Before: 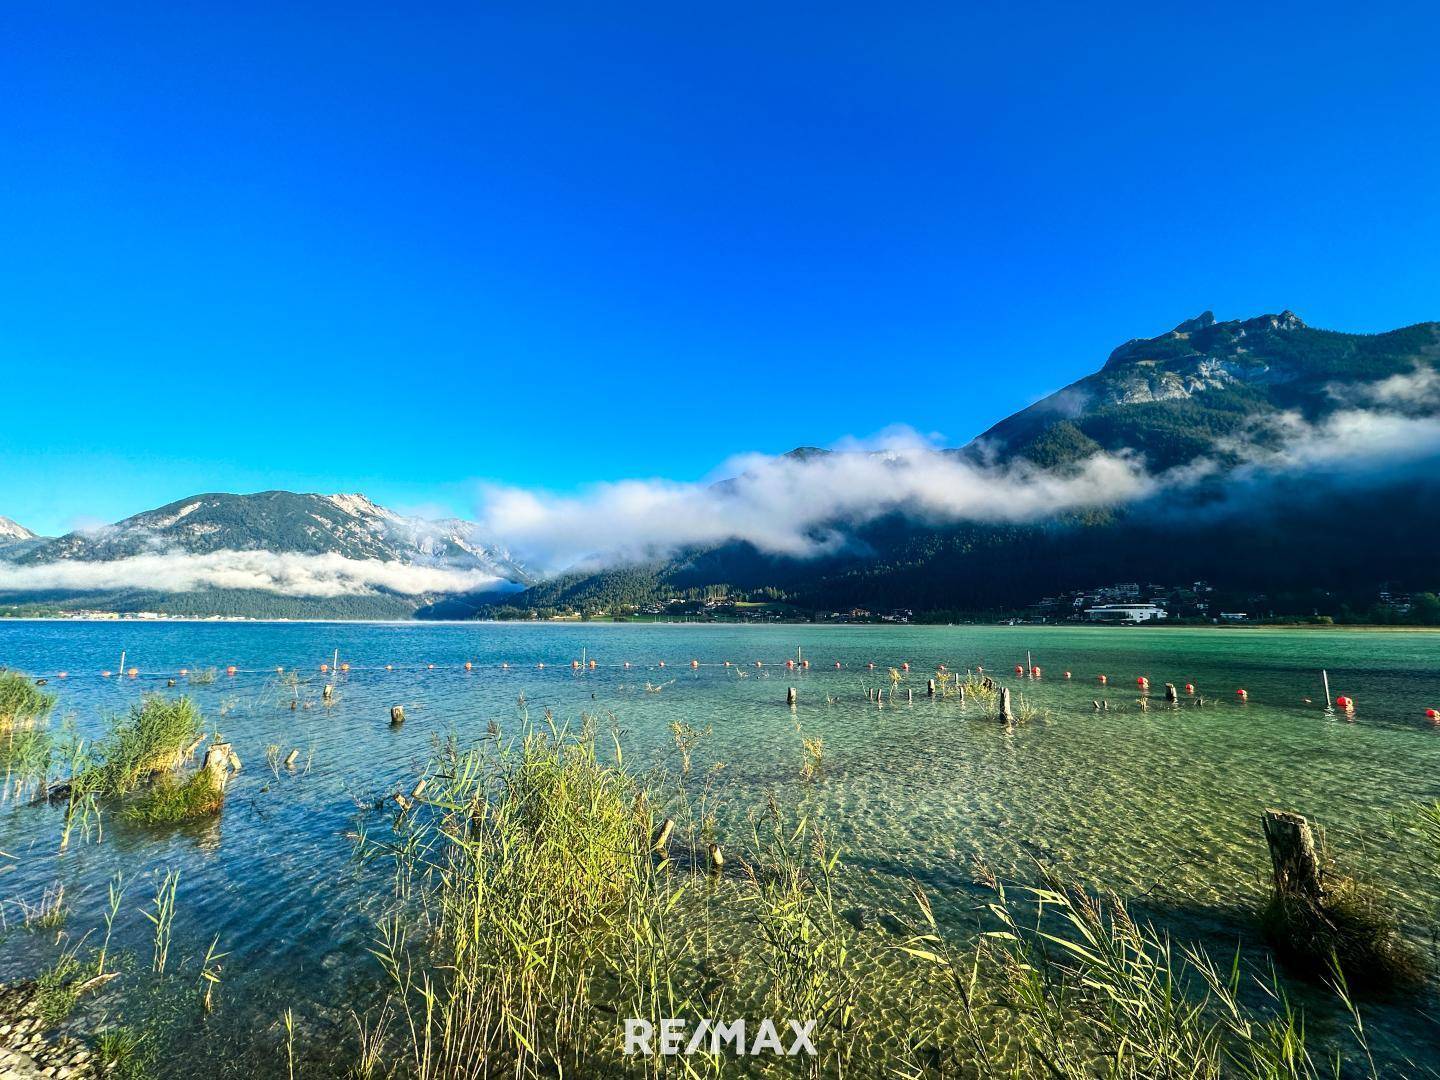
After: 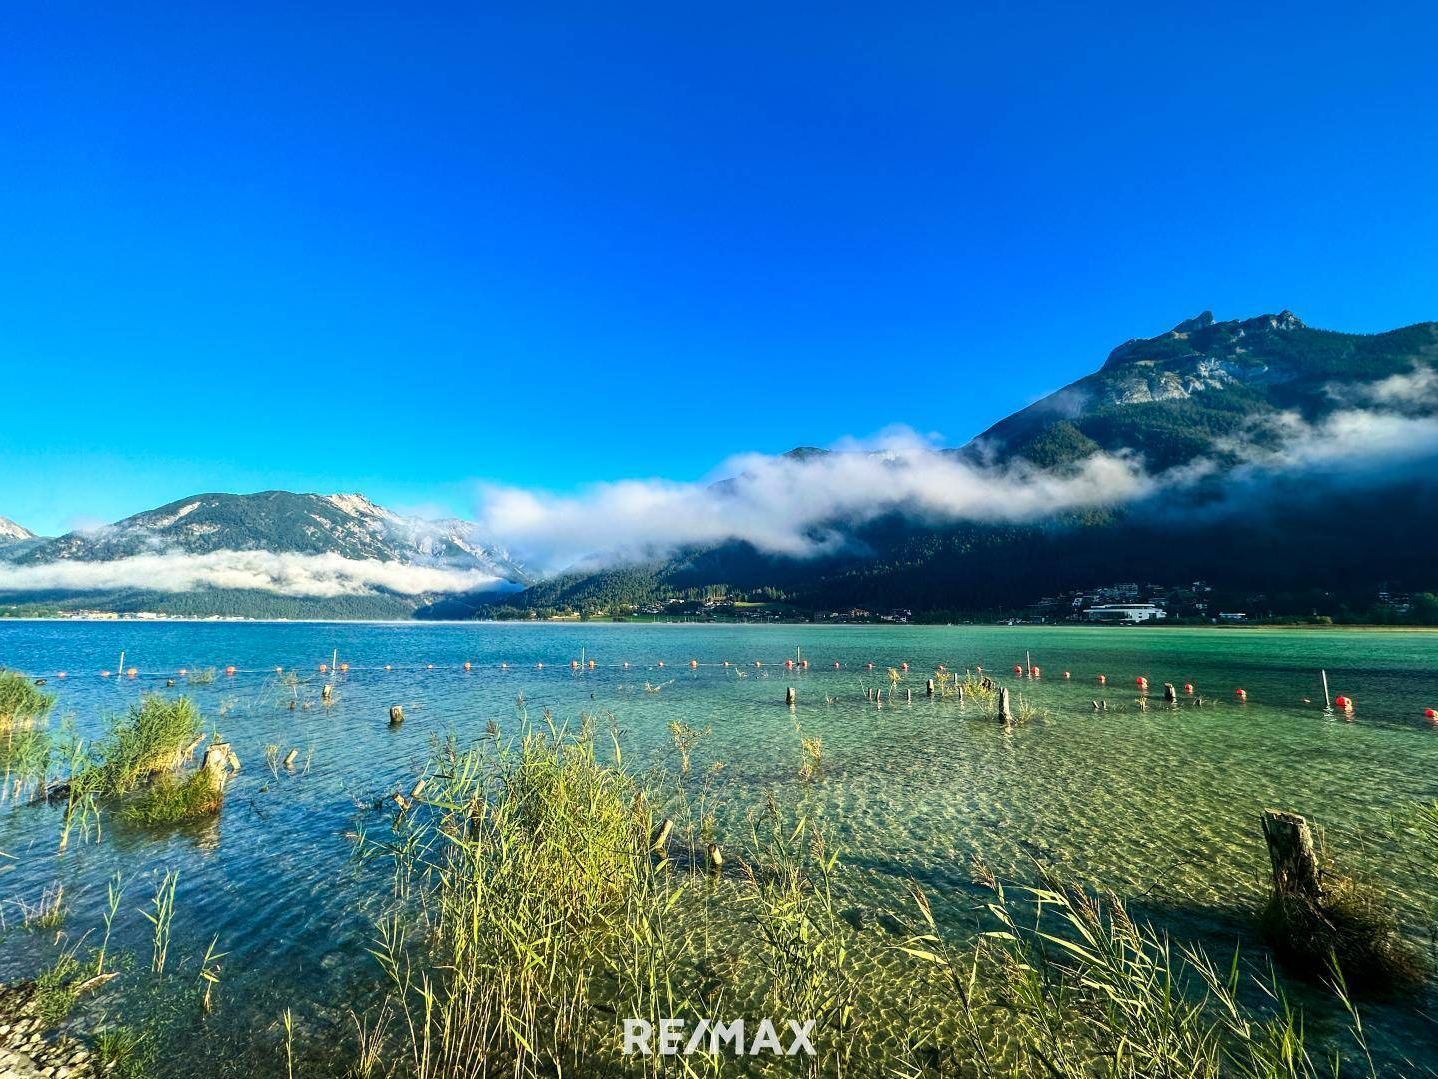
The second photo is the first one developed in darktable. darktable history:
velvia: strength 15%
crop and rotate: left 0.126%
